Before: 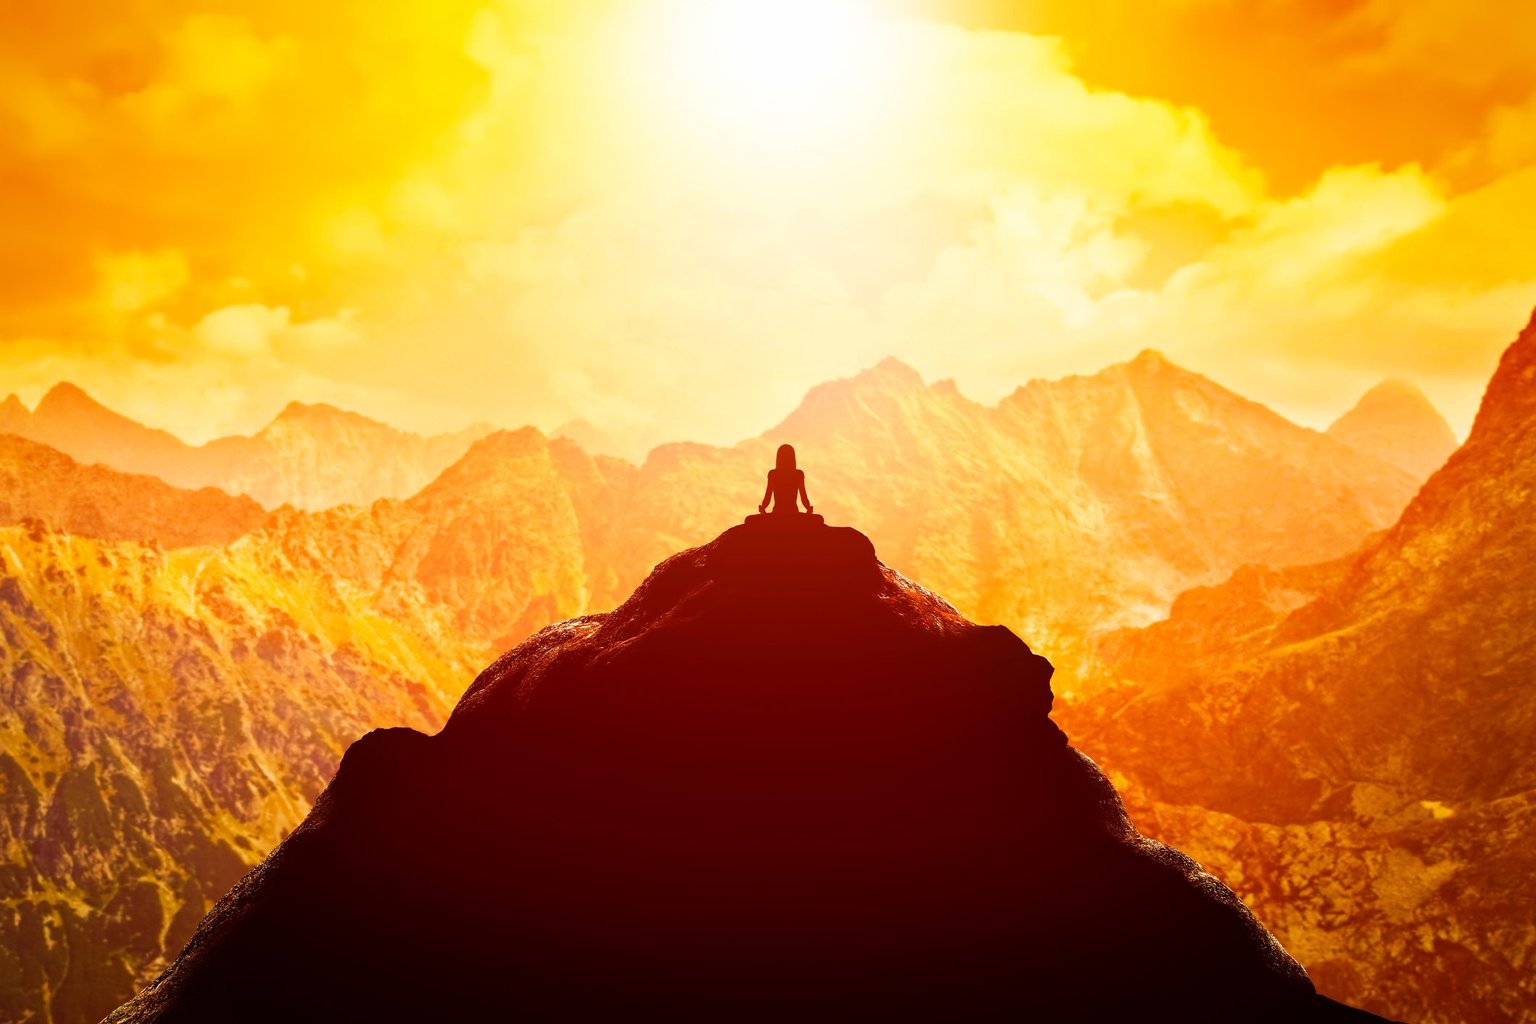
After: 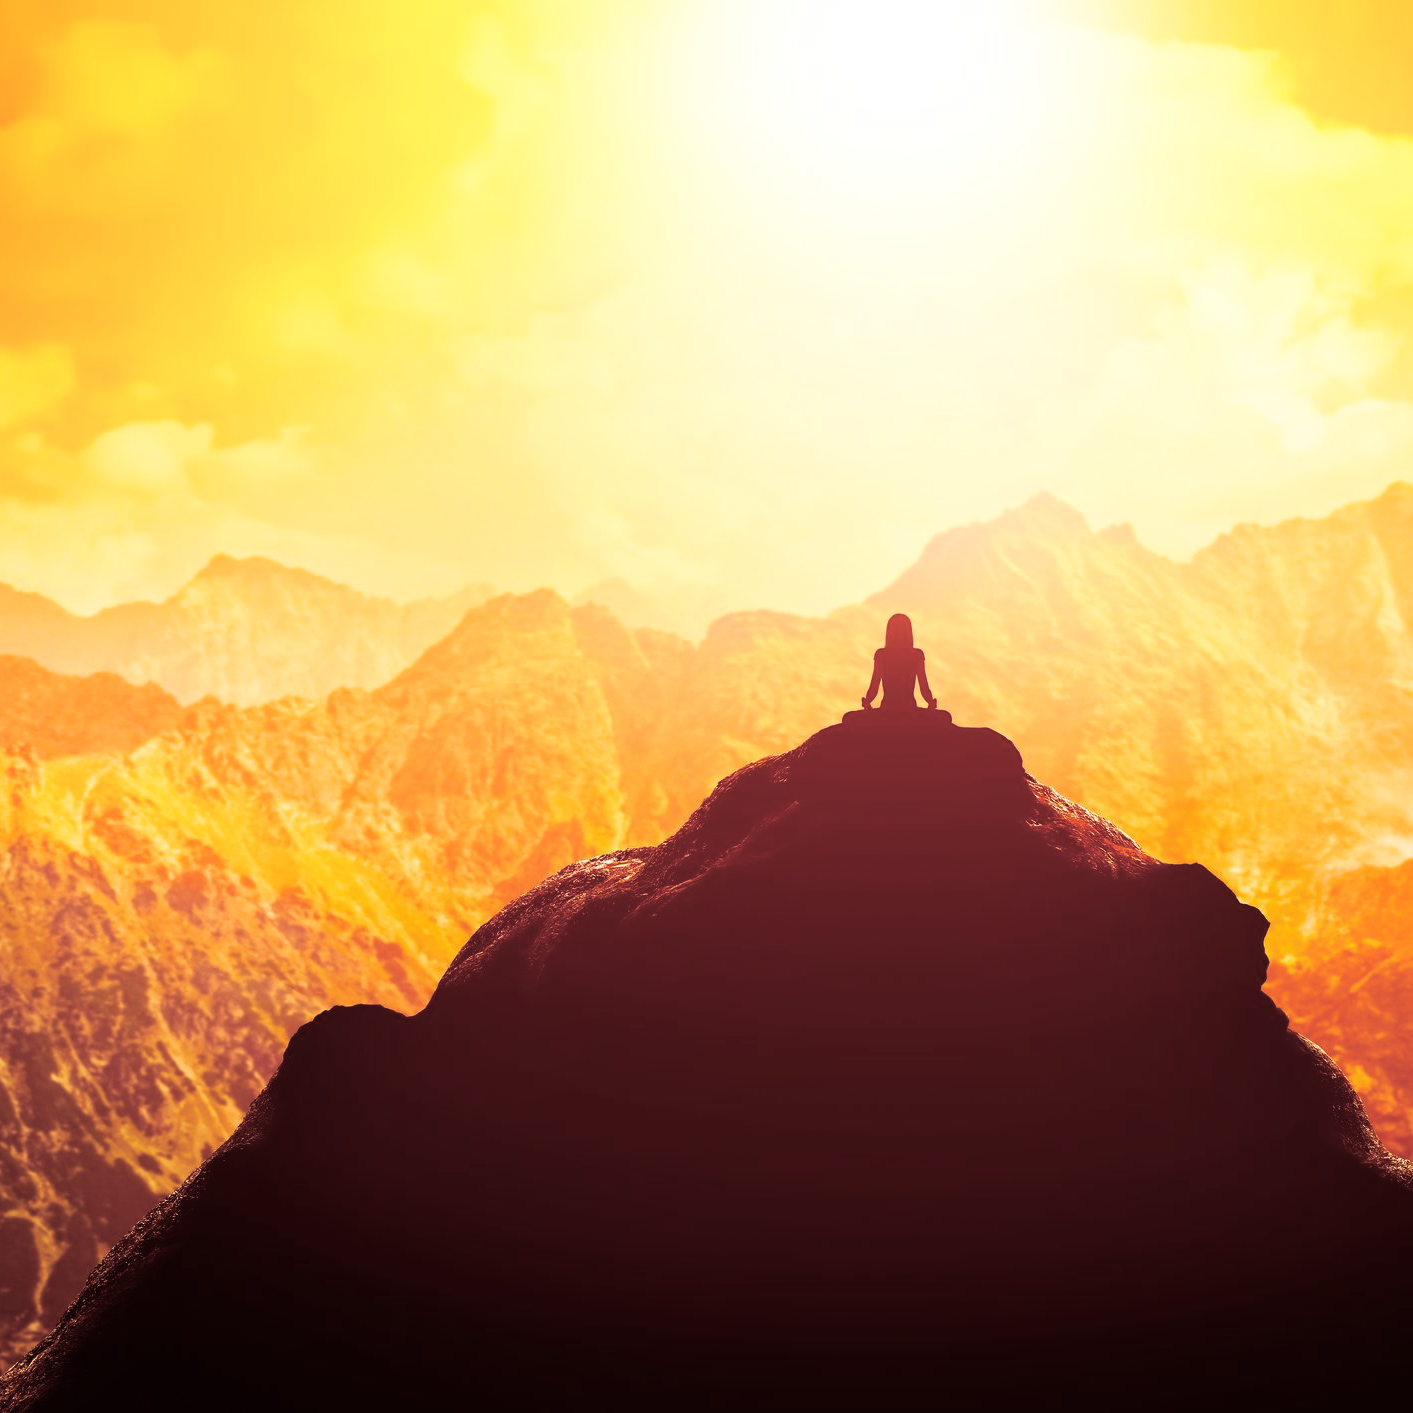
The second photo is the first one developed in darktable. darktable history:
split-toning: highlights › hue 187.2°, highlights › saturation 0.83, balance -68.05, compress 56.43%
shadows and highlights: shadows -23.08, highlights 46.15, soften with gaussian
crop and rotate: left 8.786%, right 24.548%
